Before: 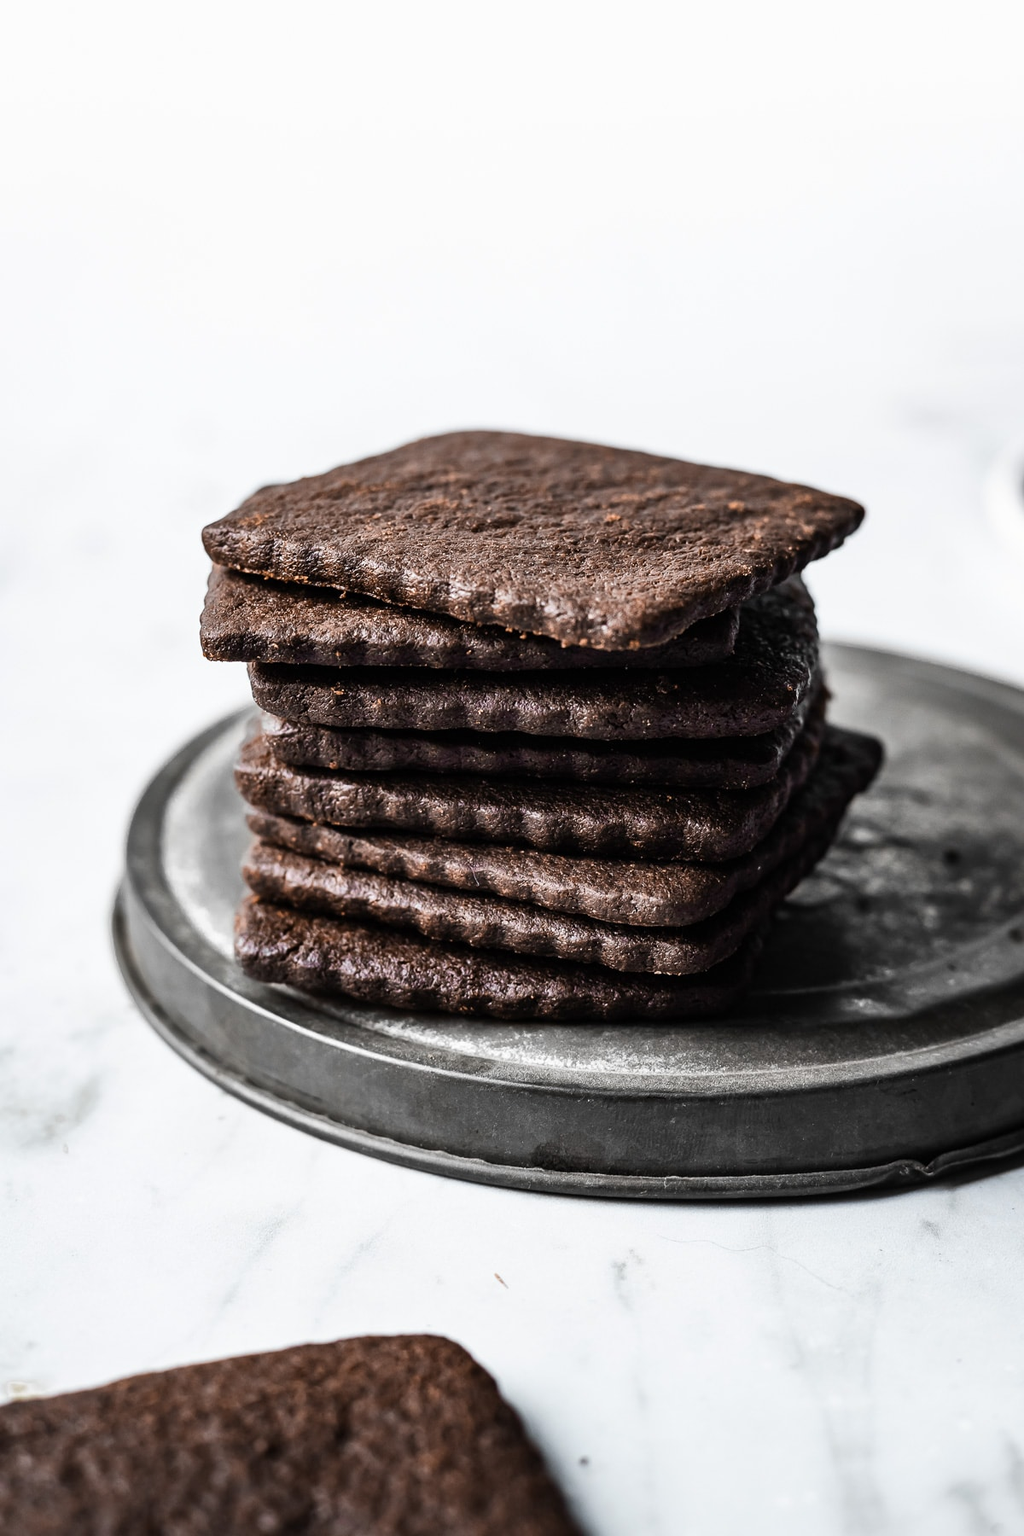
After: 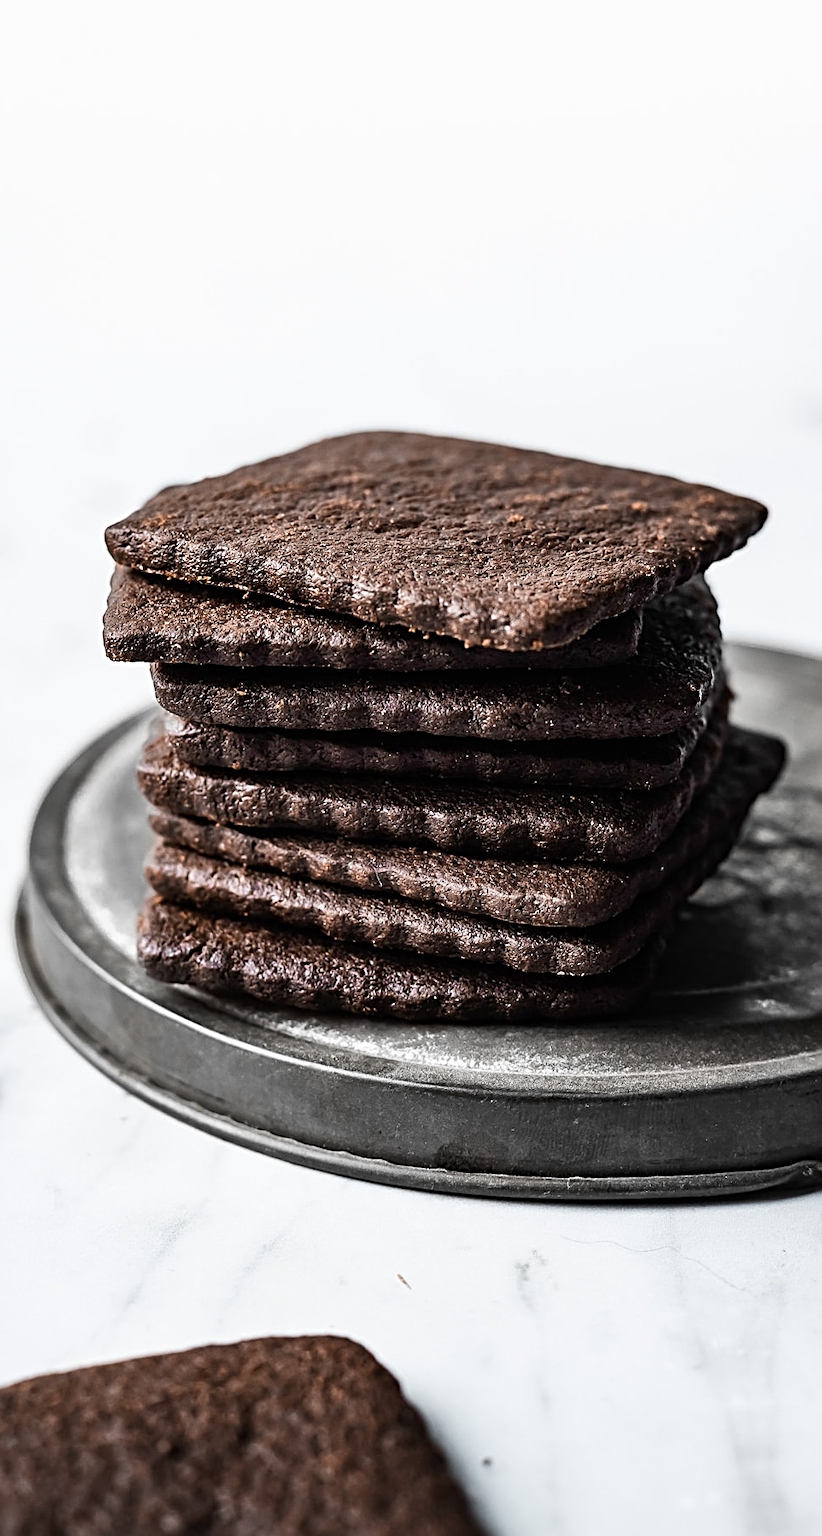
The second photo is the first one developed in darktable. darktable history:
crop and rotate: left 9.564%, right 10.168%
sharpen: radius 3.124
